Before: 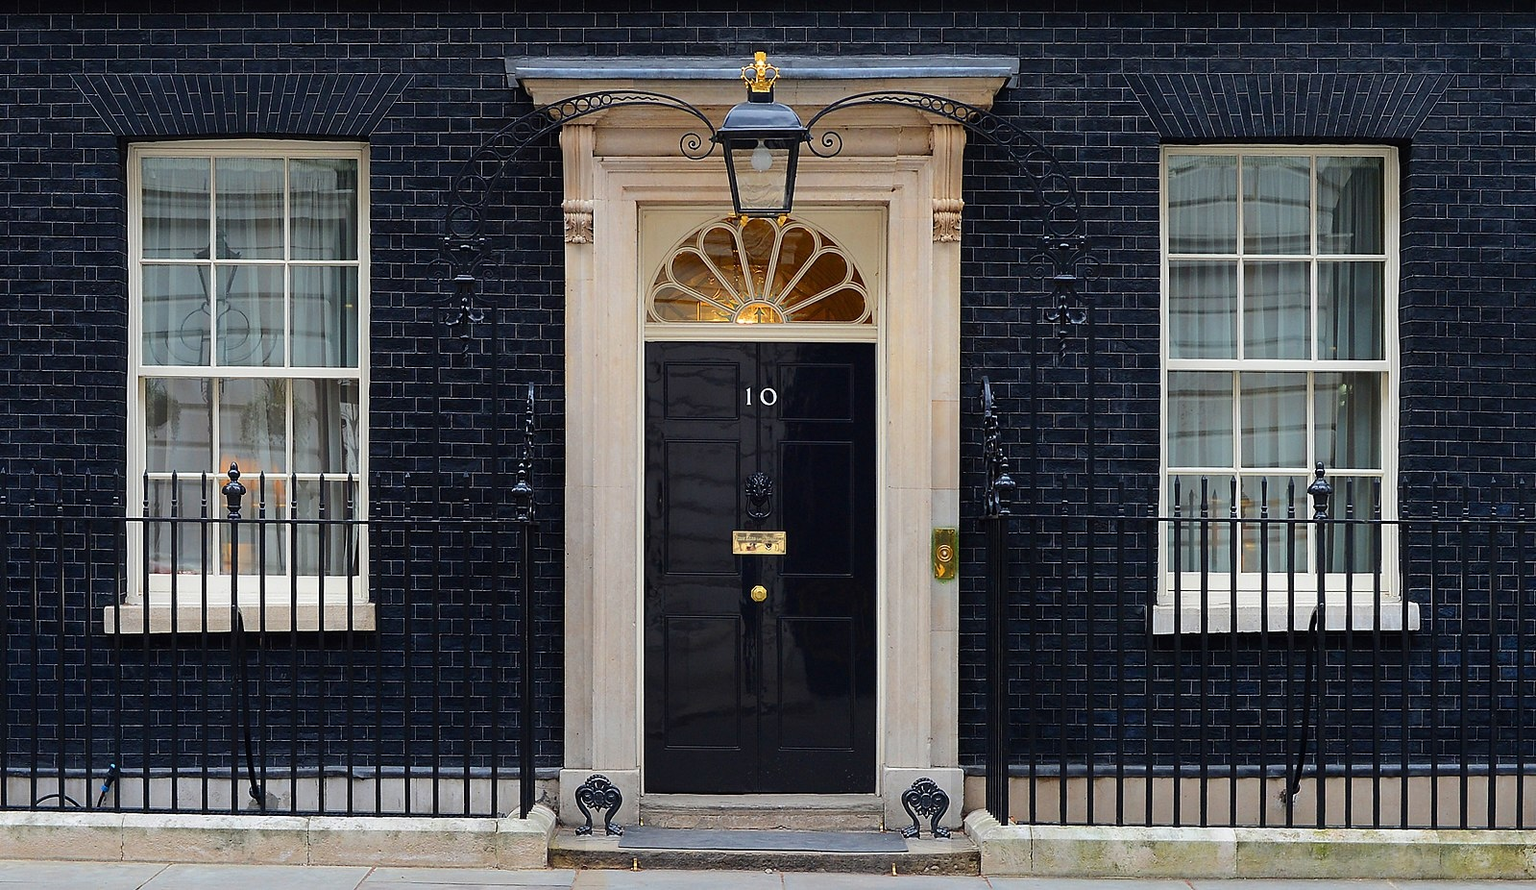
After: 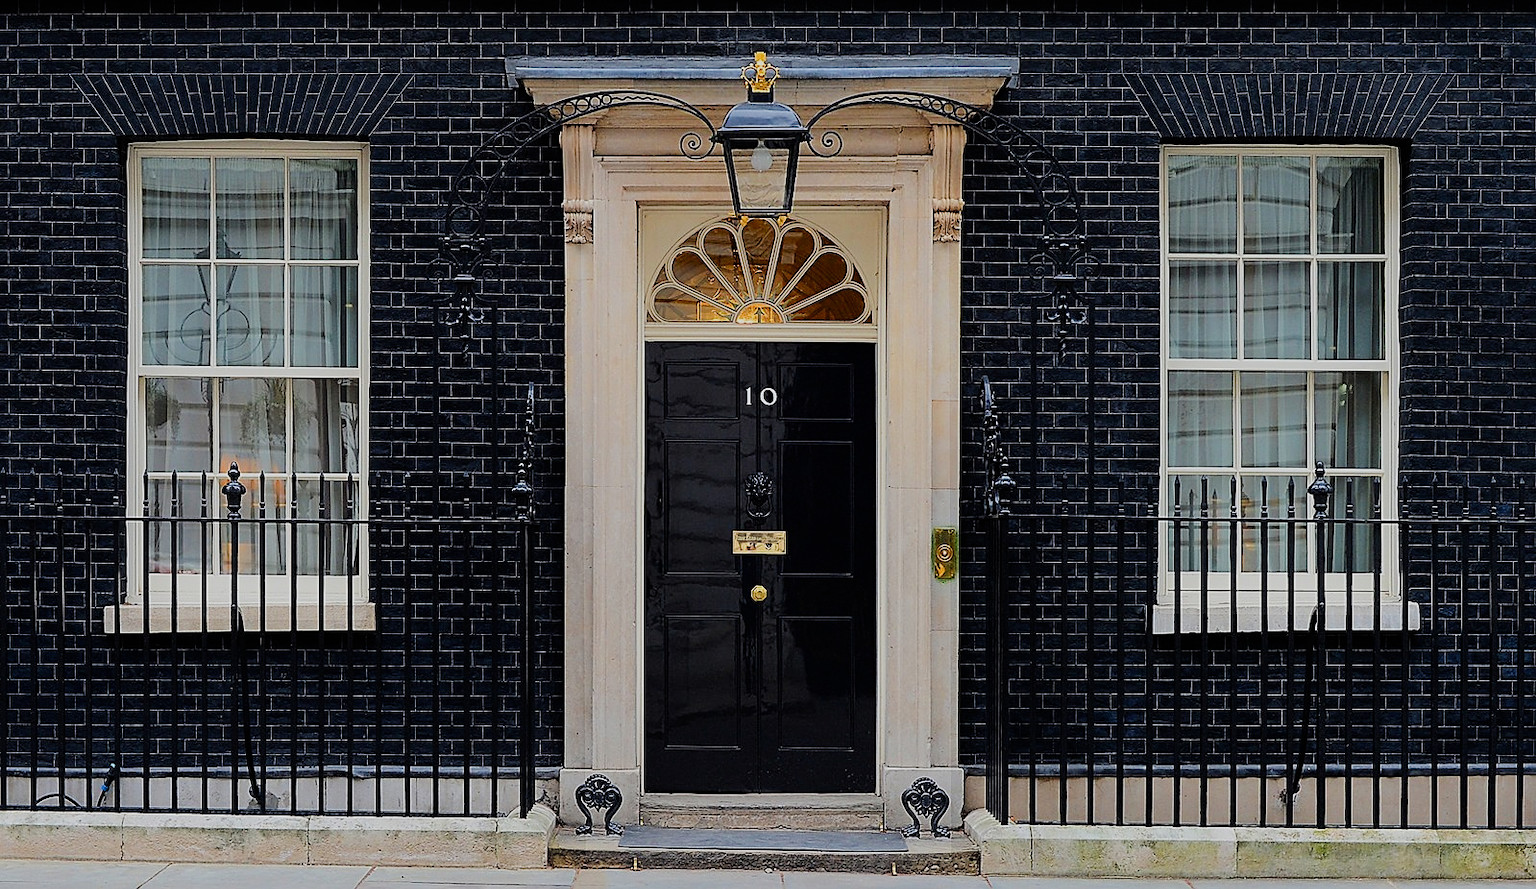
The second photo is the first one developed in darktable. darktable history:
contrast brightness saturation: saturation 0.13
filmic rgb: black relative exposure -8.54 EV, white relative exposure 5.52 EV, hardness 3.39, contrast 1.016
sharpen: on, module defaults
